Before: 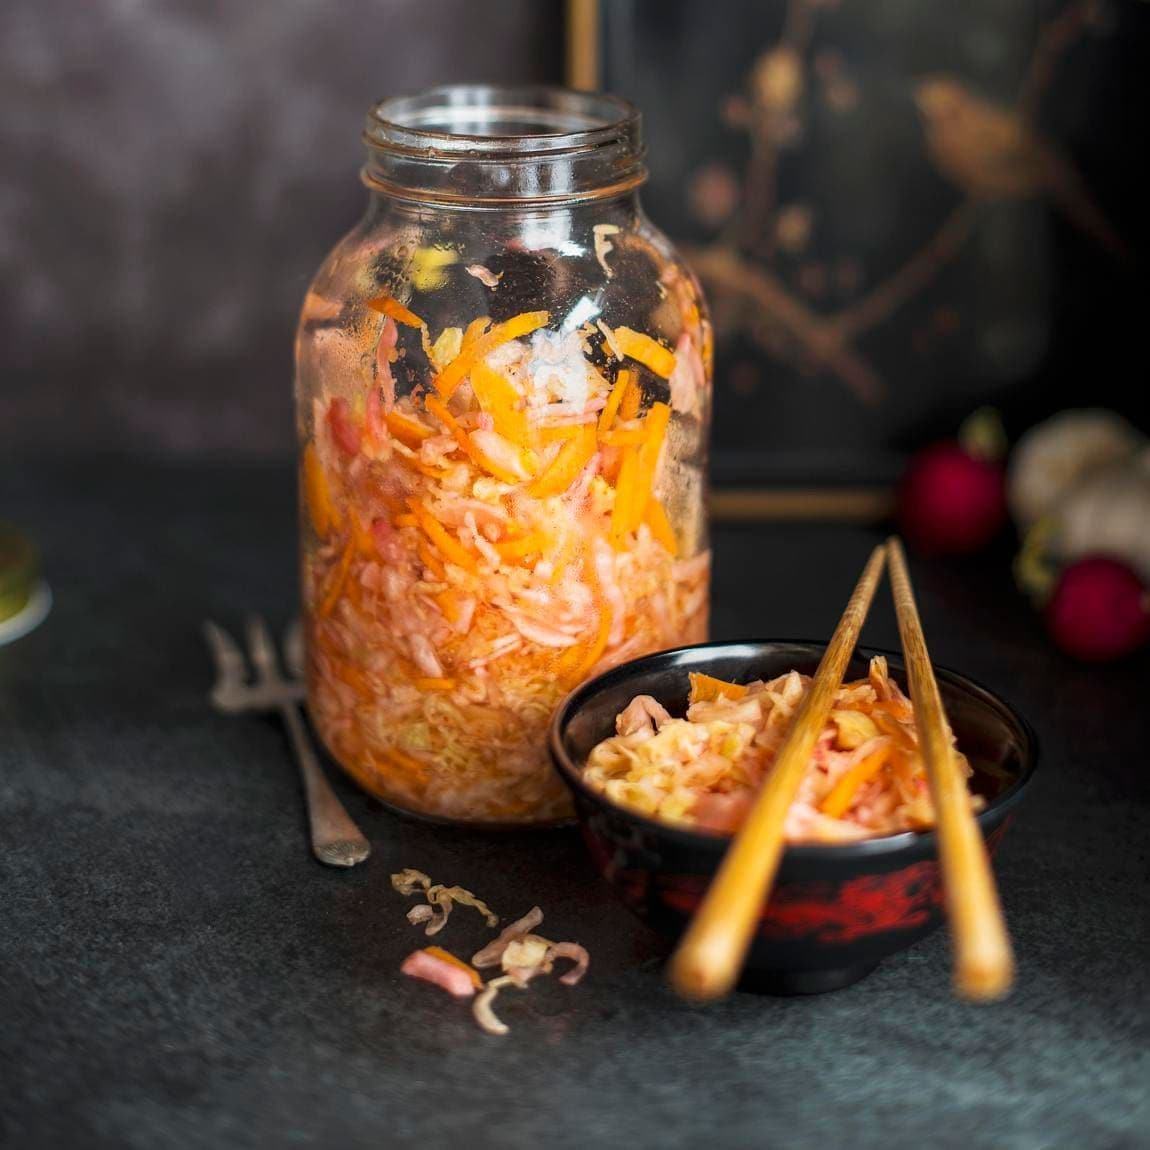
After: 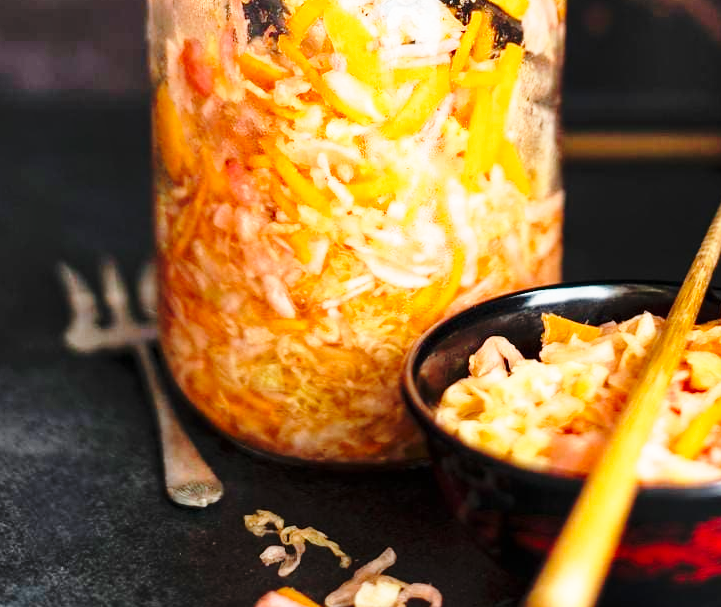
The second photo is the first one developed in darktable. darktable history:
base curve: curves: ch0 [(0, 0) (0.028, 0.03) (0.105, 0.232) (0.387, 0.748) (0.754, 0.968) (1, 1)], preserve colors none
shadows and highlights: shadows 37.34, highlights -27.48, soften with gaussian
crop: left 12.855%, top 31.299%, right 24.414%, bottom 15.882%
